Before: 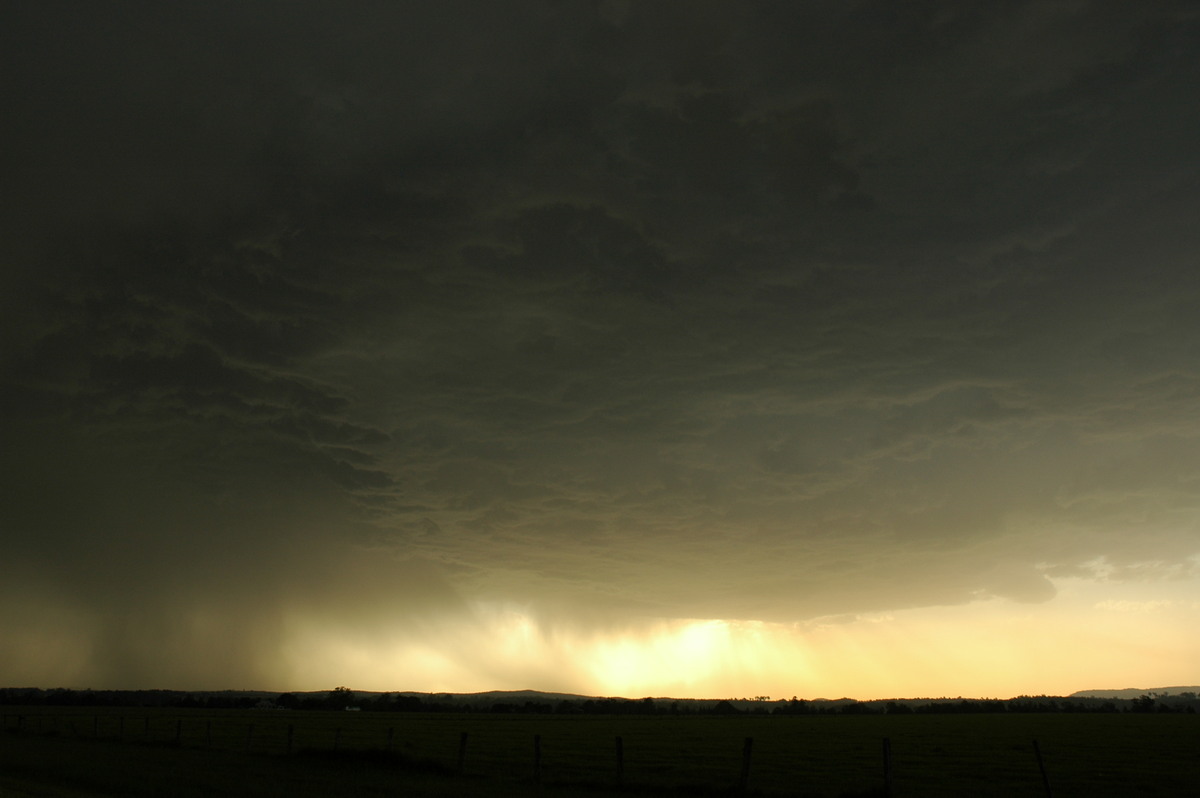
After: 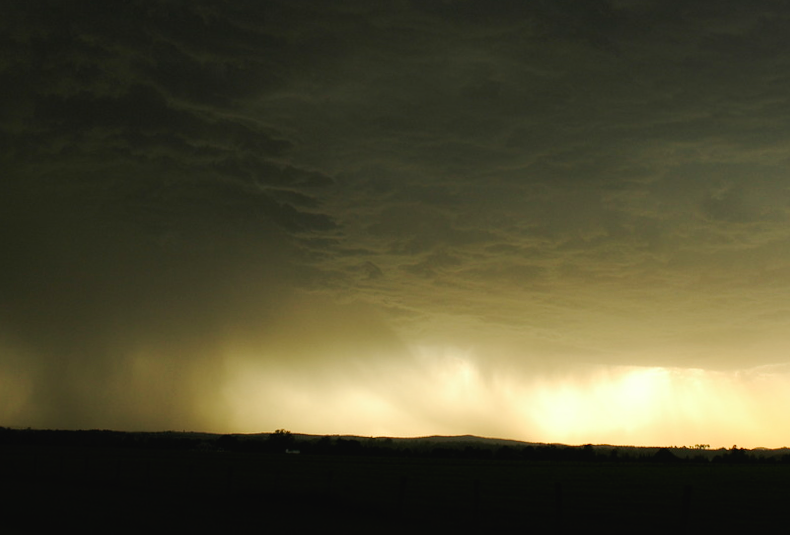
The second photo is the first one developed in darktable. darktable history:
crop and rotate: angle -0.774°, left 3.779%, top 31.509%, right 28.982%
tone curve: curves: ch0 [(0, 0.024) (0.049, 0.038) (0.176, 0.162) (0.33, 0.331) (0.432, 0.475) (0.601, 0.665) (0.843, 0.876) (1, 1)]; ch1 [(0, 0) (0.339, 0.358) (0.445, 0.439) (0.476, 0.47) (0.504, 0.504) (0.53, 0.511) (0.557, 0.558) (0.627, 0.635) (0.728, 0.746) (1, 1)]; ch2 [(0, 0) (0.327, 0.324) (0.417, 0.44) (0.46, 0.453) (0.502, 0.504) (0.526, 0.52) (0.54, 0.564) (0.606, 0.626) (0.76, 0.75) (1, 1)], preserve colors none
velvia: strength 10.52%
